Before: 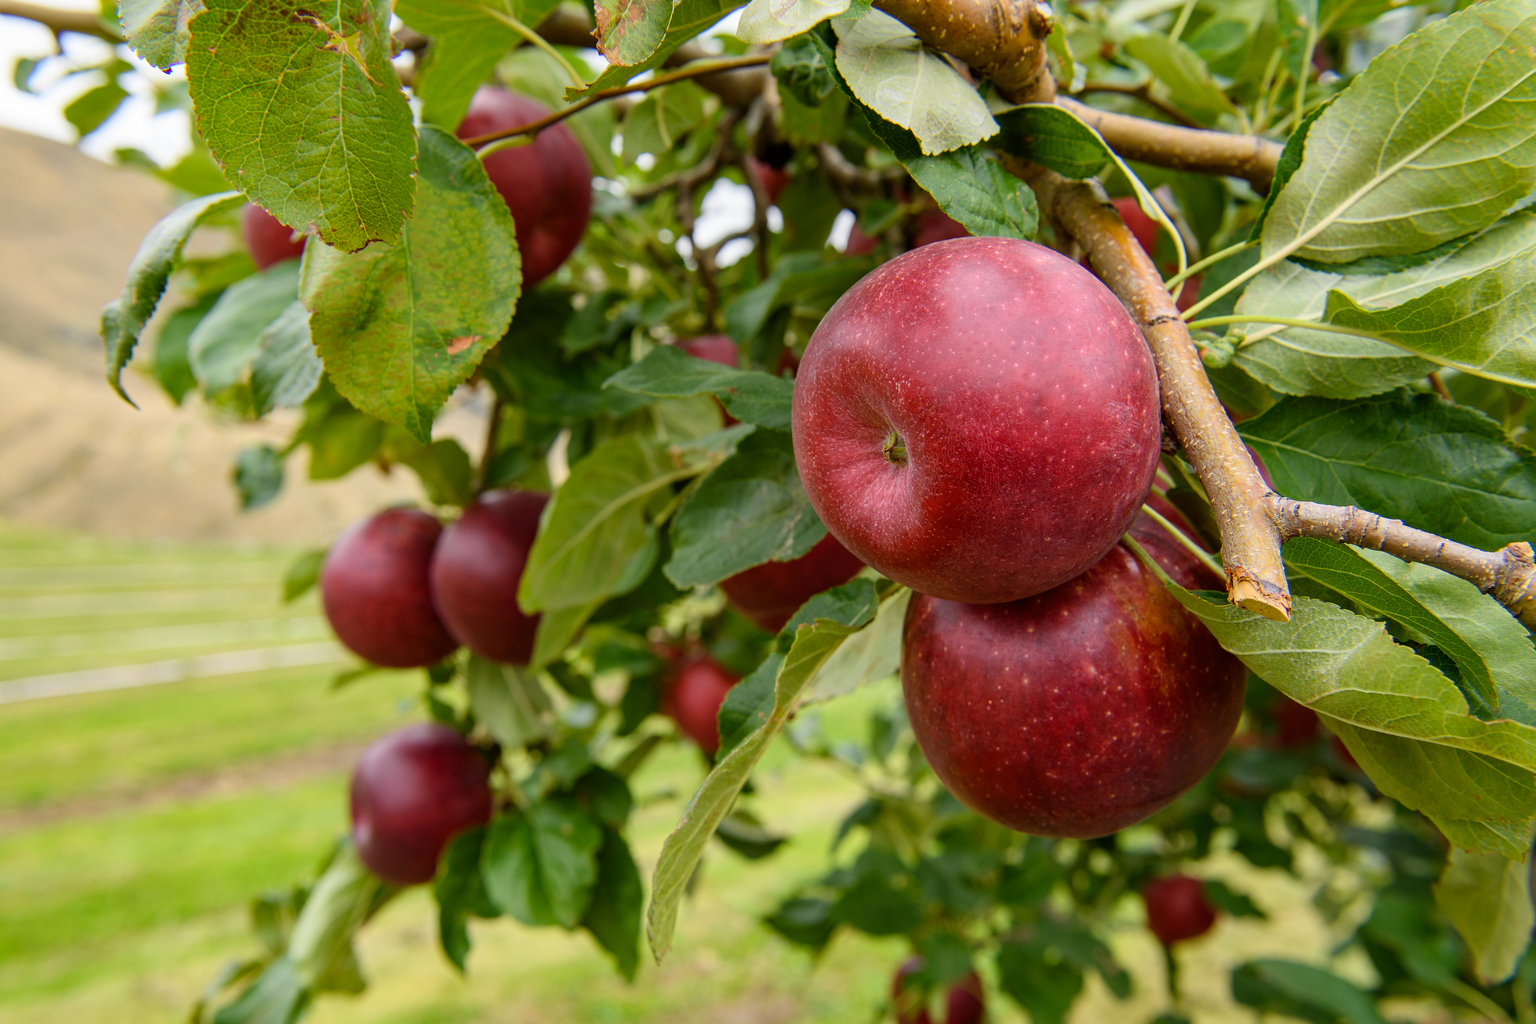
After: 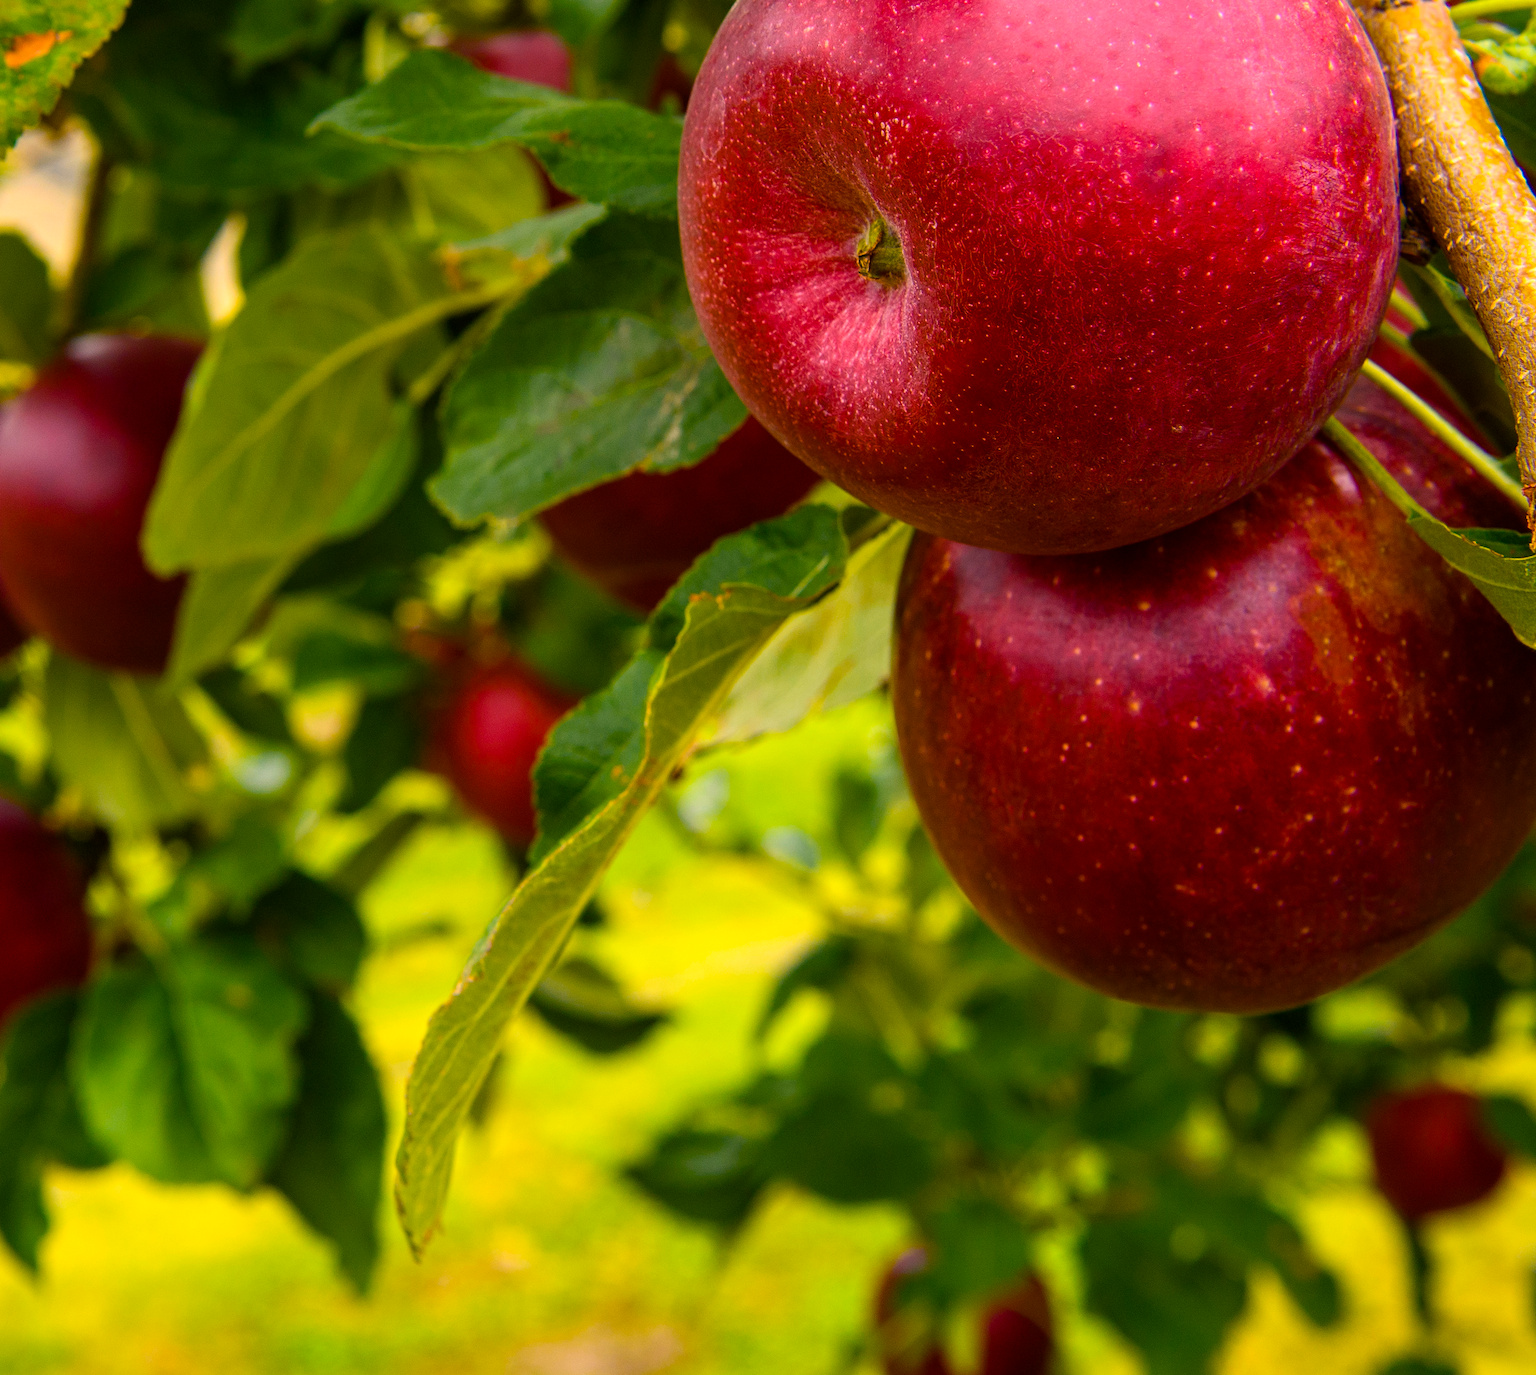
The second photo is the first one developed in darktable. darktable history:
crop and rotate: left 28.978%, top 31.256%, right 19.841%
color balance rgb: power › hue 206.83°, highlights gain › chroma 3.082%, highlights gain › hue 60.09°, linear chroma grading › global chroma 40.769%, perceptual saturation grading › global saturation 19.55%, perceptual brilliance grading › global brilliance -17.883%, perceptual brilliance grading › highlights 29.3%
